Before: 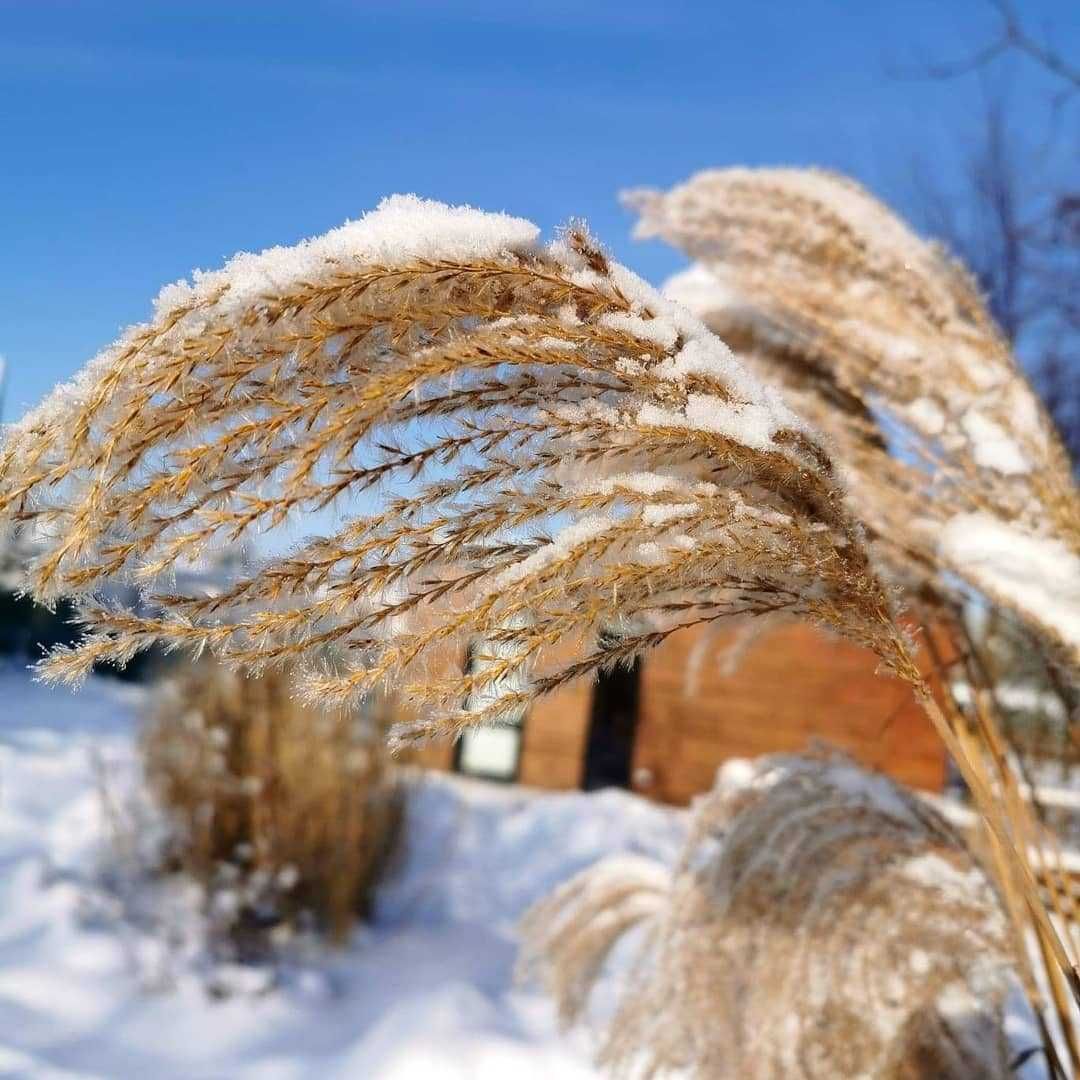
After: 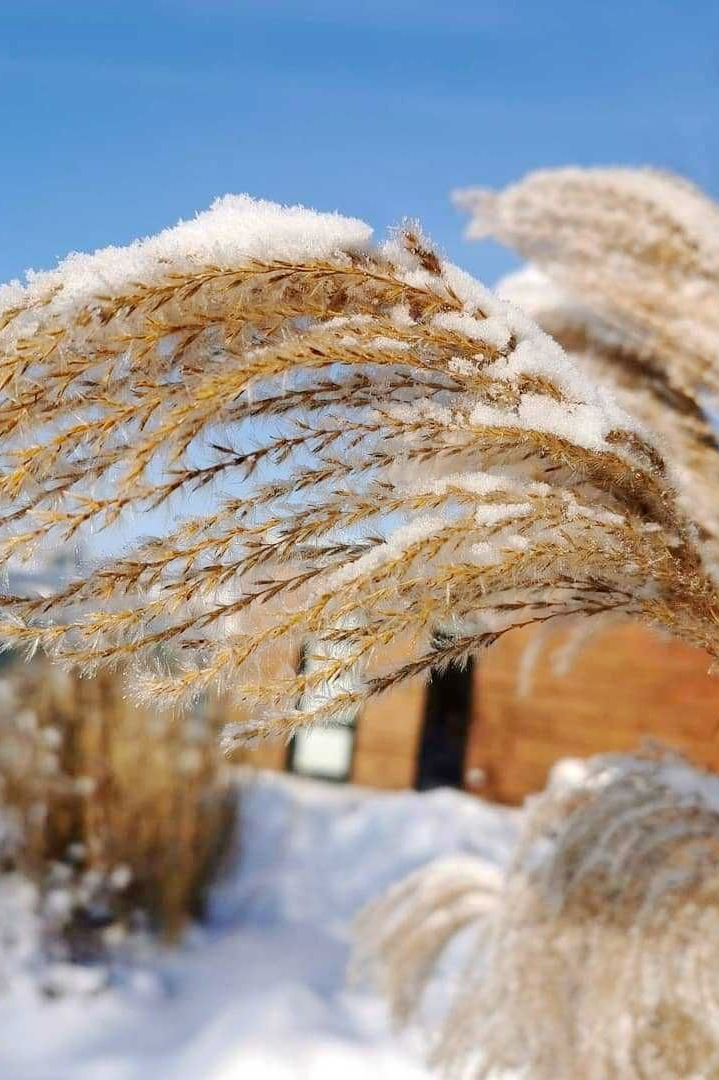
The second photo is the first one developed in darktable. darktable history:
crop and rotate: left 15.477%, right 17.927%
base curve: curves: ch0 [(0, 0) (0.262, 0.32) (0.722, 0.705) (1, 1)], exposure shift 0.58, preserve colors none
